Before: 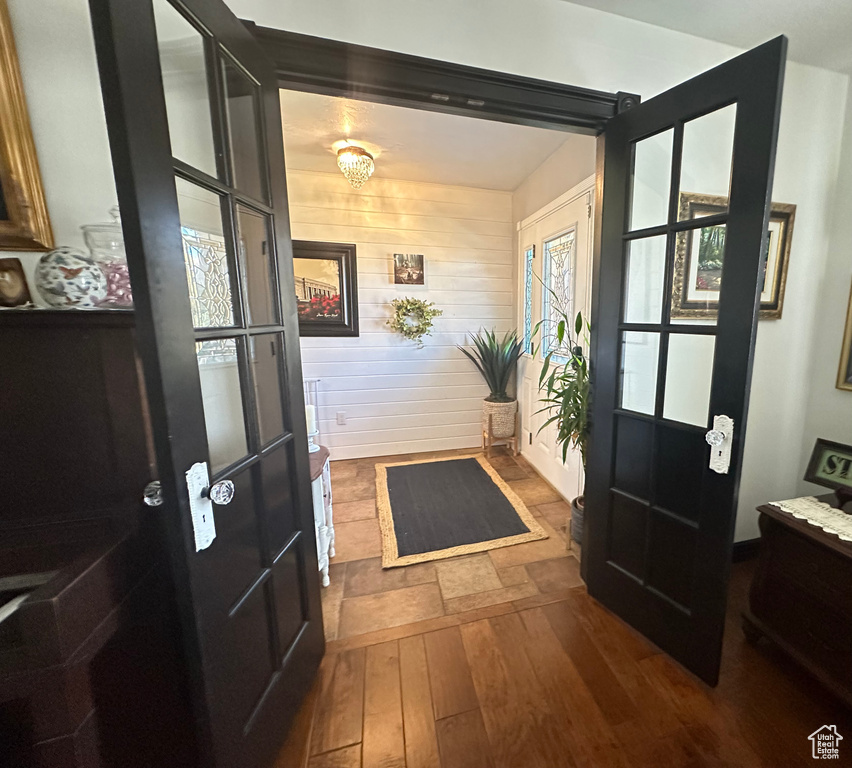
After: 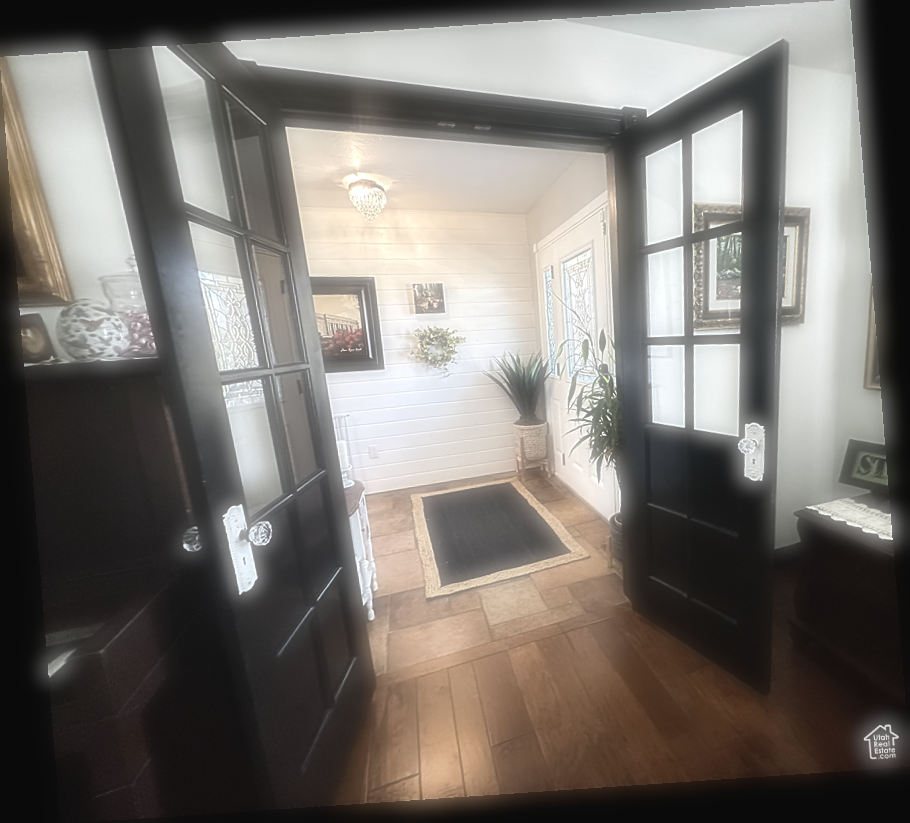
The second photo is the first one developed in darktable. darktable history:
contrast brightness saturation: contrast -0.05, saturation -0.41
tone equalizer: -8 EV -0.417 EV, -7 EV -0.389 EV, -6 EV -0.333 EV, -5 EV -0.222 EV, -3 EV 0.222 EV, -2 EV 0.333 EV, -1 EV 0.389 EV, +0 EV 0.417 EV, edges refinement/feathering 500, mask exposure compensation -1.57 EV, preserve details no
white balance: red 0.98, blue 1.034
soften: on, module defaults
rotate and perspective: rotation -4.2°, shear 0.006, automatic cropping off
sharpen: radius 1.864, amount 0.398, threshold 1.271
